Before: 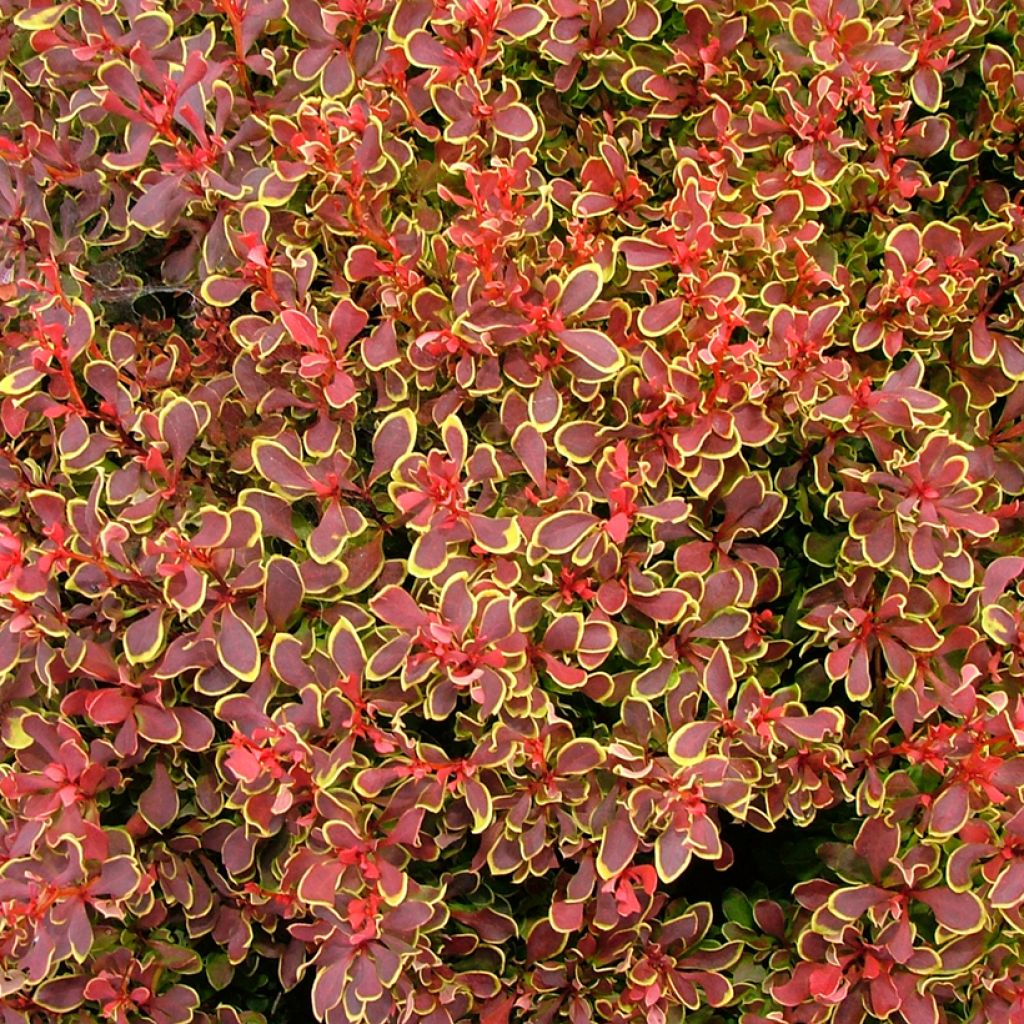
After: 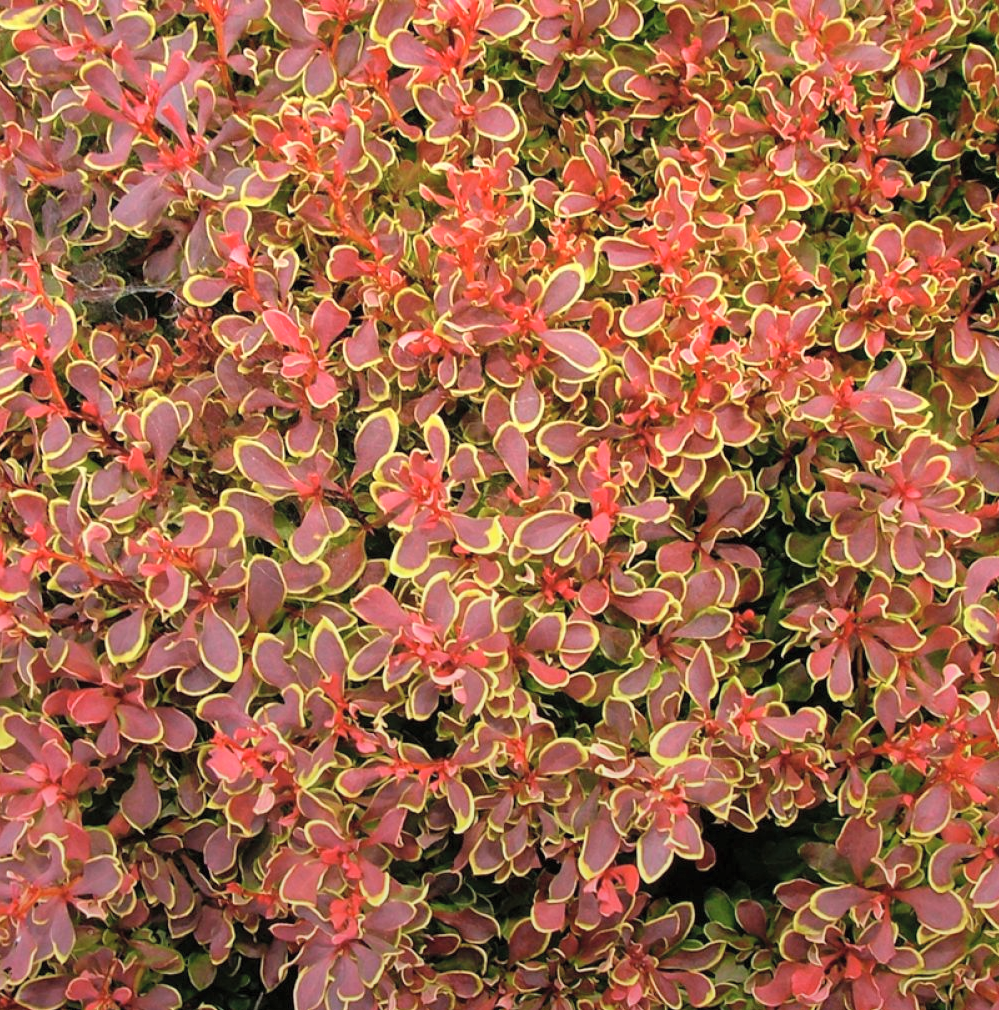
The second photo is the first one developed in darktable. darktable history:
white balance: red 1.004, blue 1.024
crop and rotate: left 1.774%, right 0.633%, bottom 1.28%
graduated density: rotation -180°, offset 27.42
contrast brightness saturation: brightness 0.15
